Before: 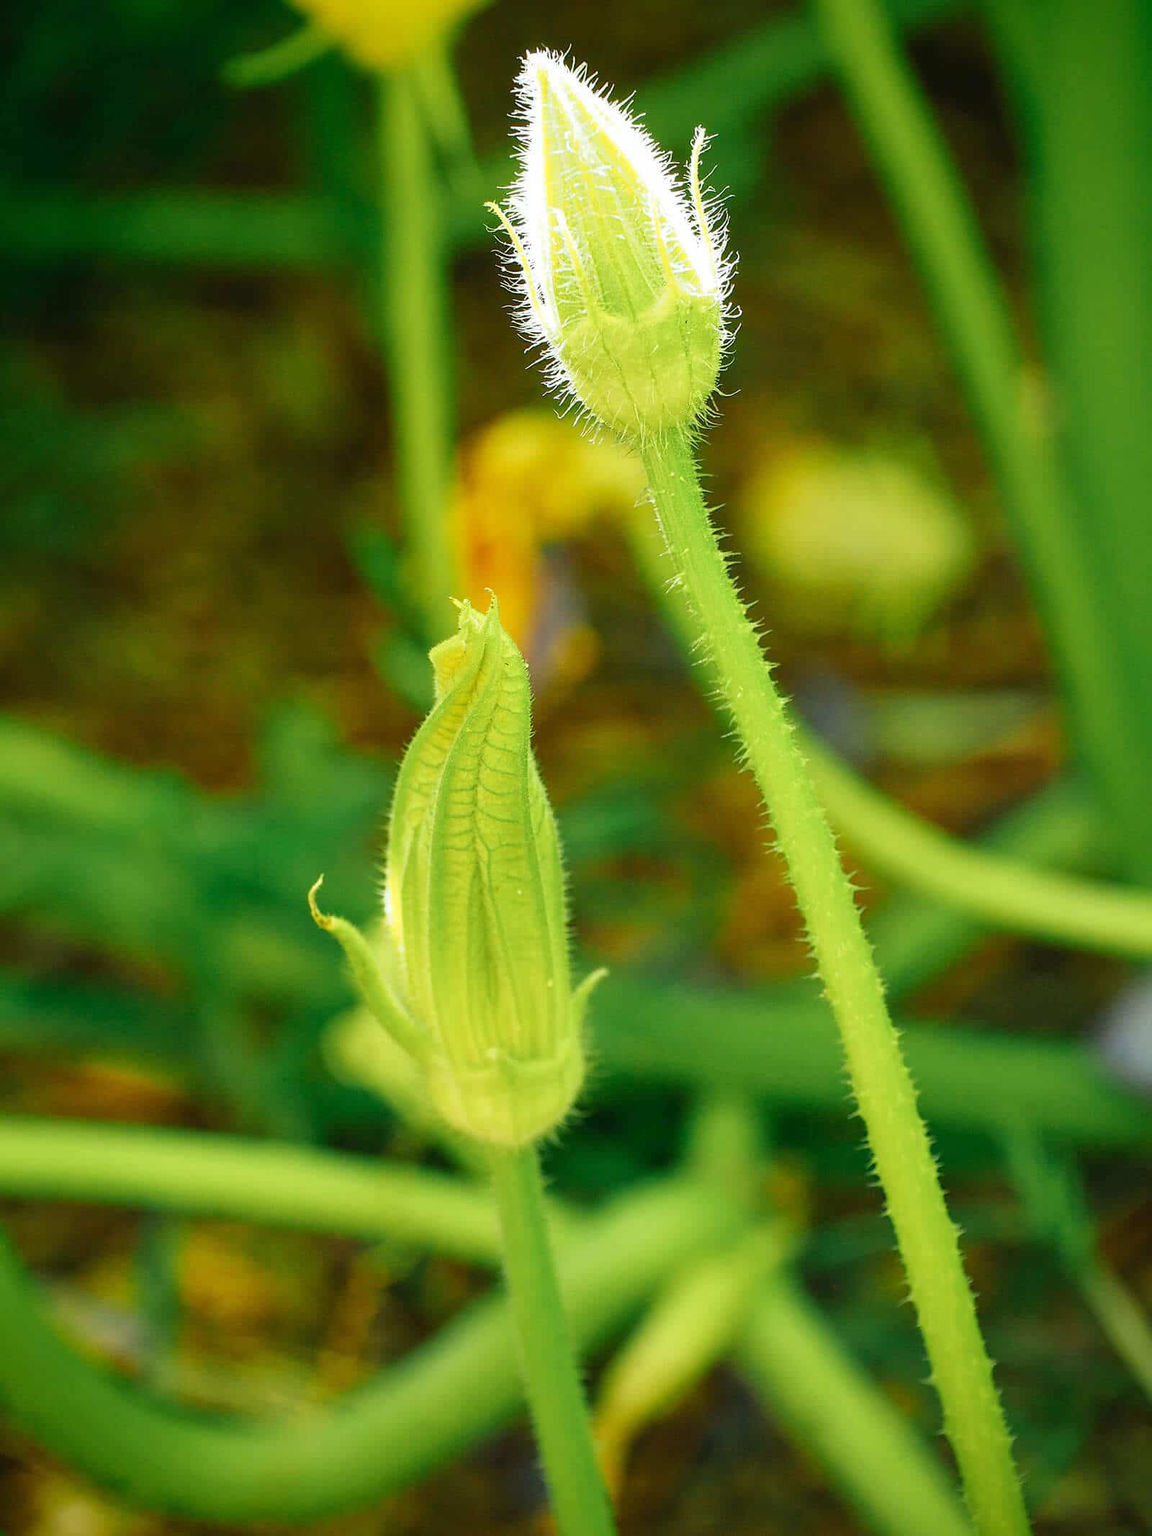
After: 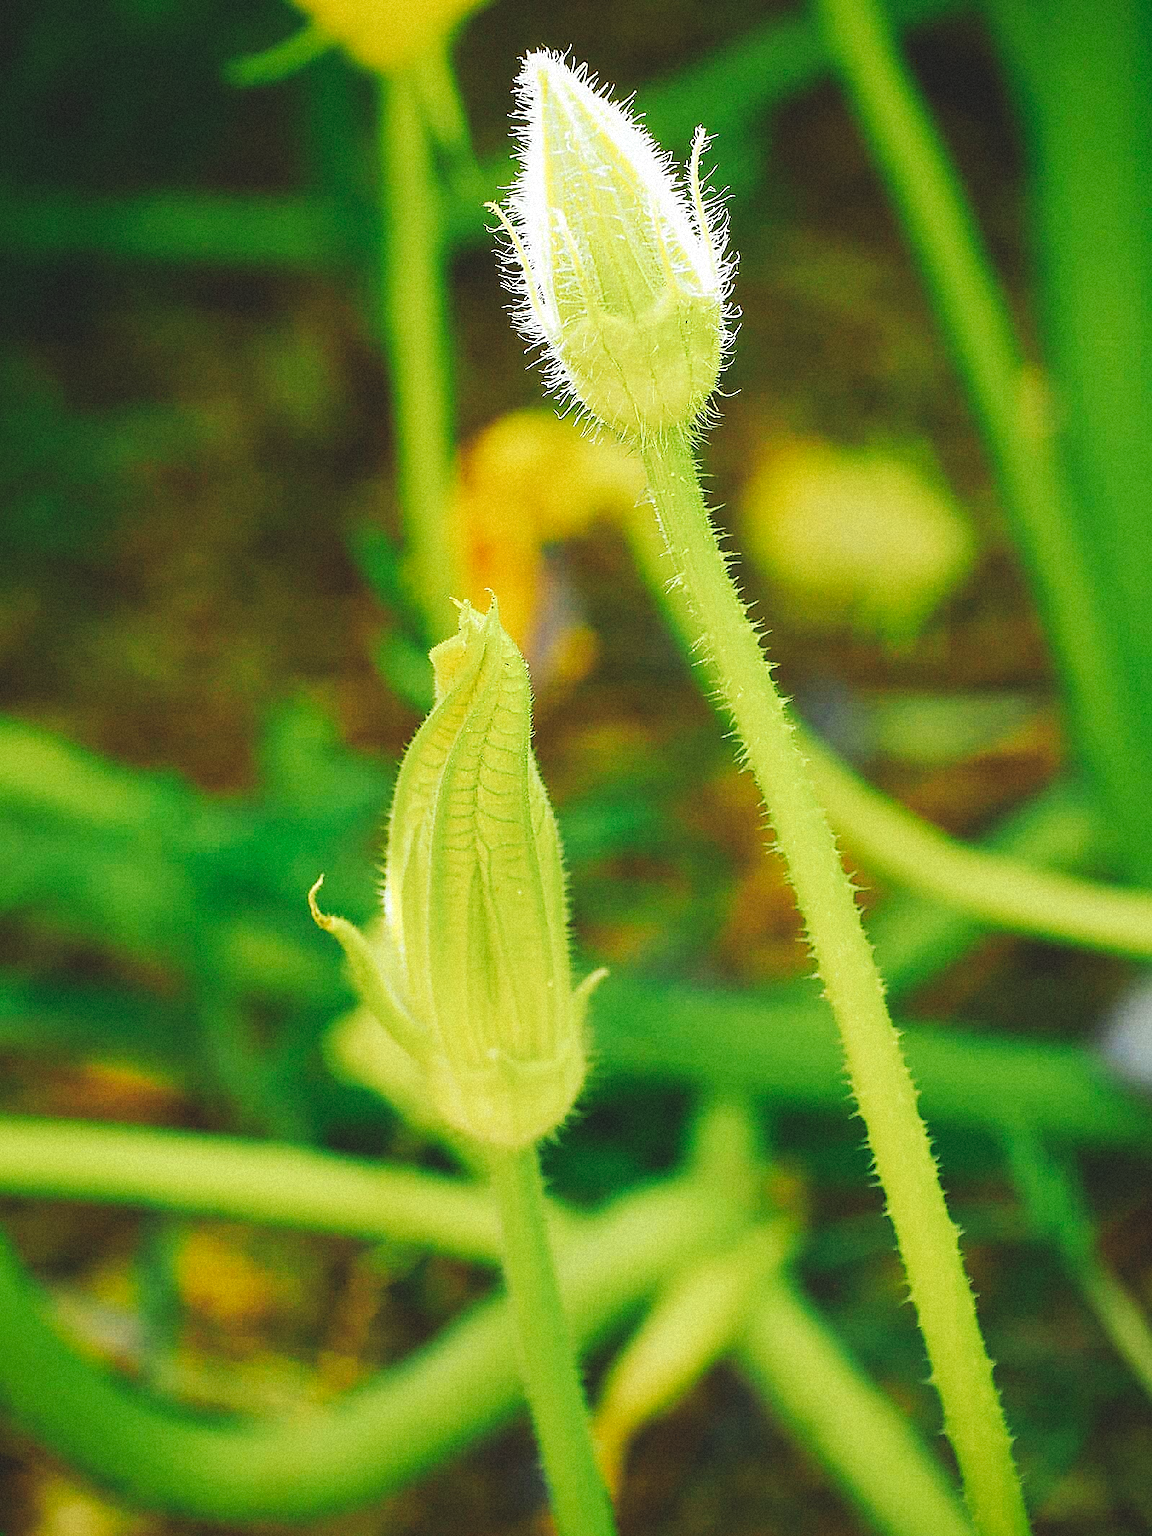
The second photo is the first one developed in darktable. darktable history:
sharpen: radius 1.4, amount 1.25, threshold 0.7
tone curve: curves: ch0 [(0, 0) (0.003, 0.126) (0.011, 0.129) (0.025, 0.129) (0.044, 0.136) (0.069, 0.145) (0.1, 0.162) (0.136, 0.182) (0.177, 0.211) (0.224, 0.254) (0.277, 0.307) (0.335, 0.366) (0.399, 0.441) (0.468, 0.533) (0.543, 0.624) (0.623, 0.702) (0.709, 0.774) (0.801, 0.835) (0.898, 0.904) (1, 1)], preserve colors none
grain: mid-tones bias 0%
